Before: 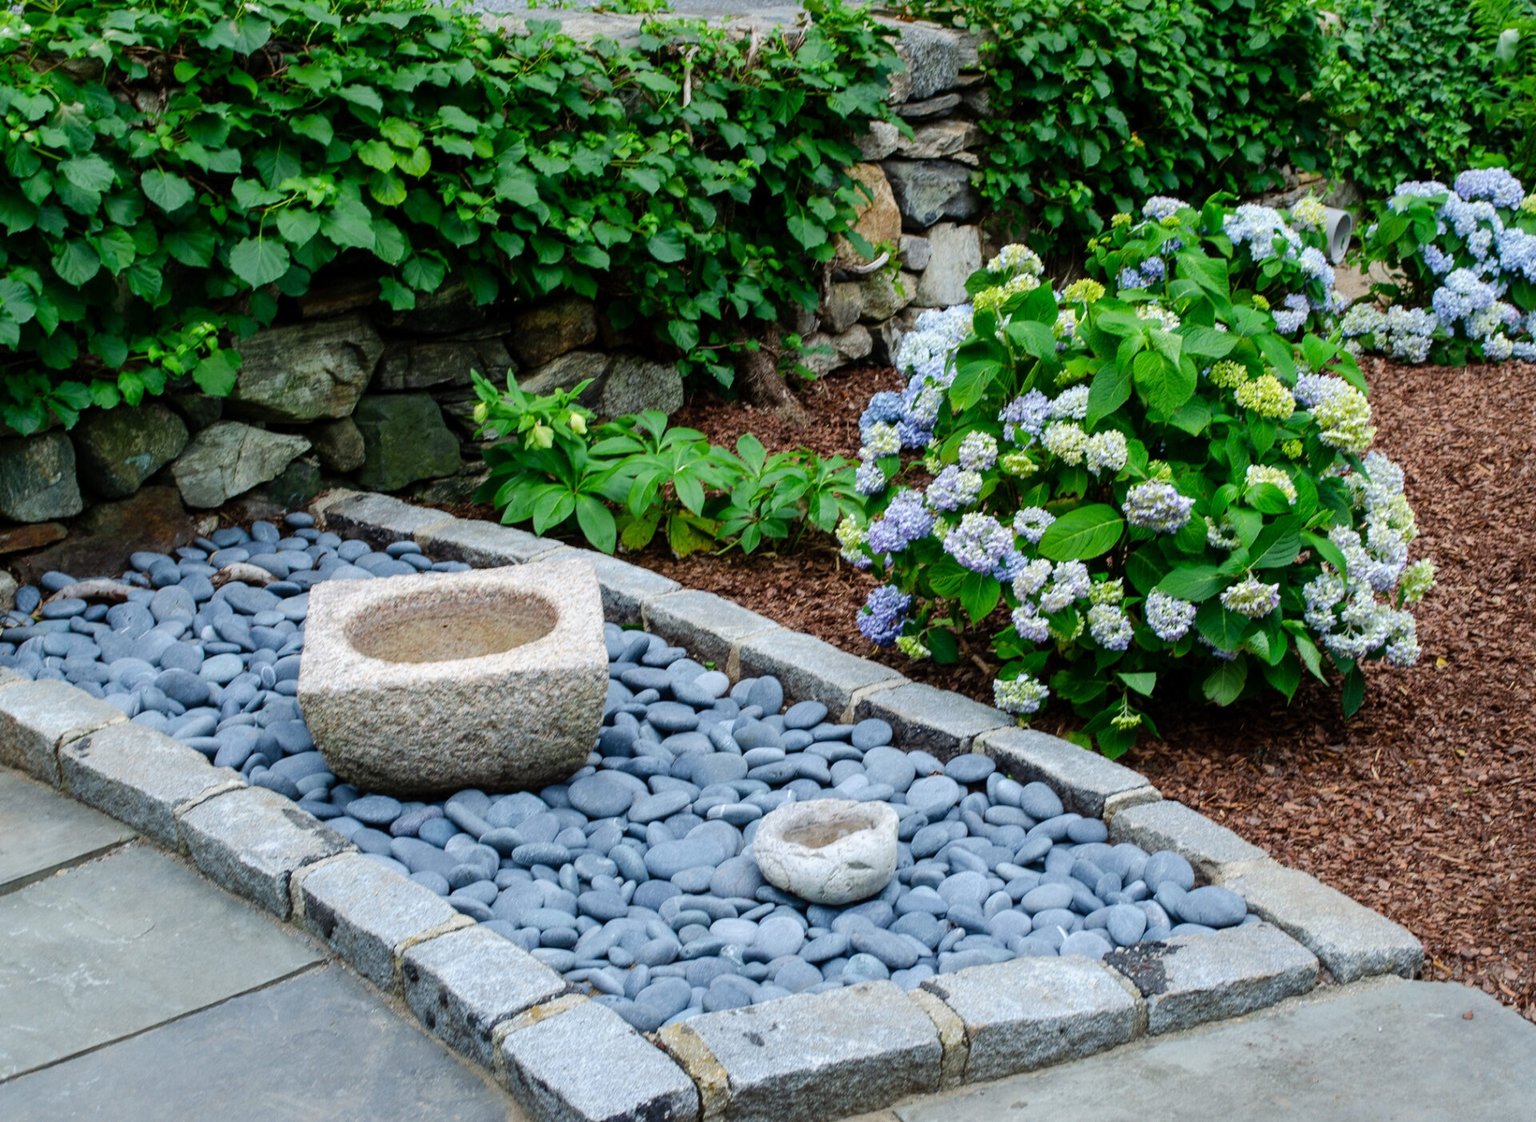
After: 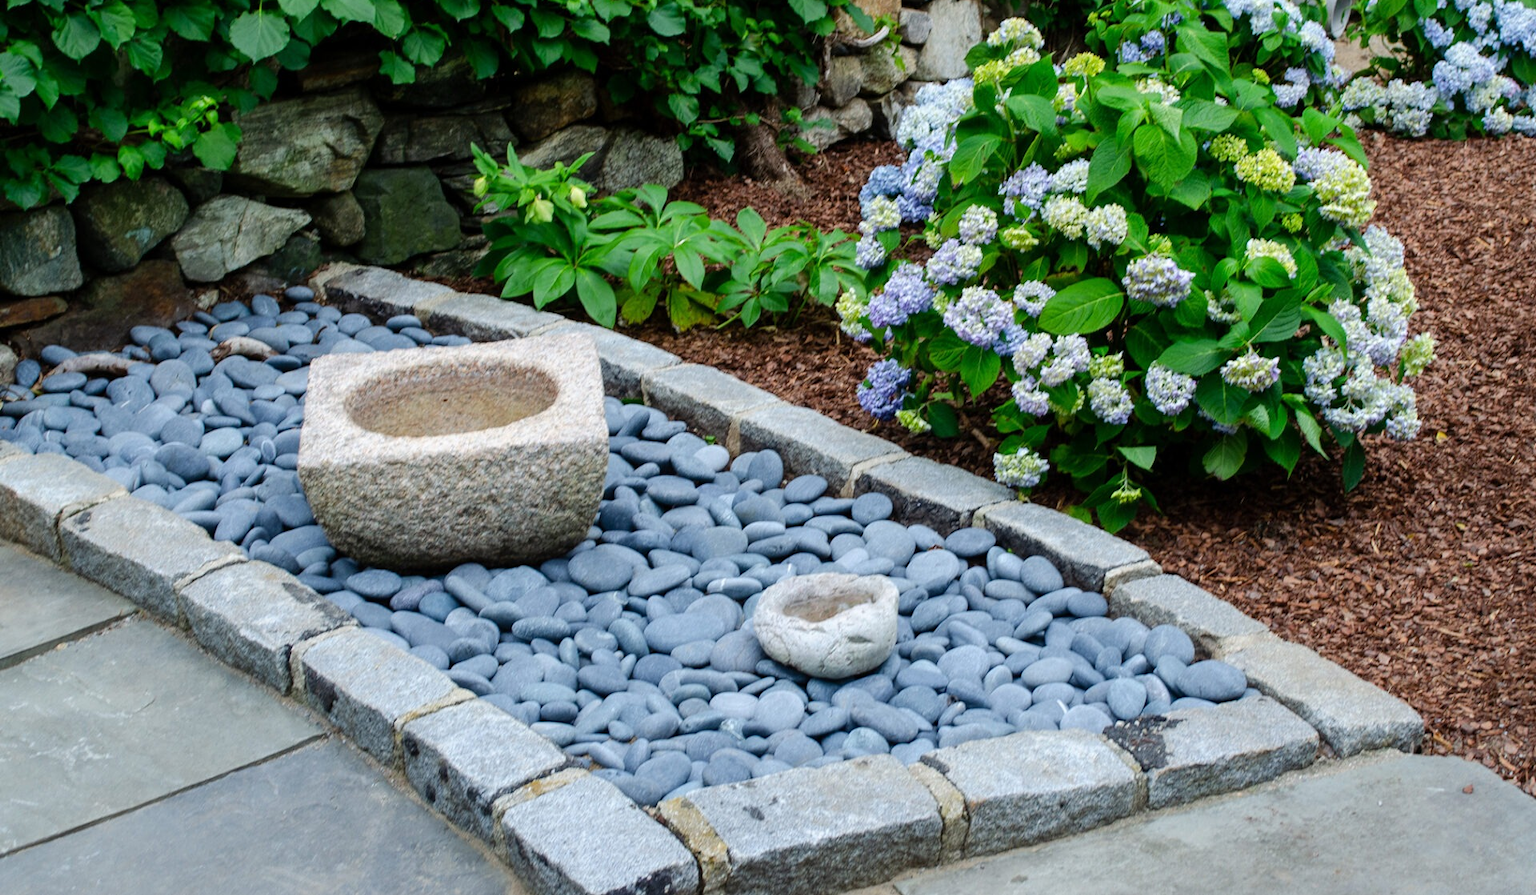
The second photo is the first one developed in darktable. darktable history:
crop and rotate: top 20.229%
